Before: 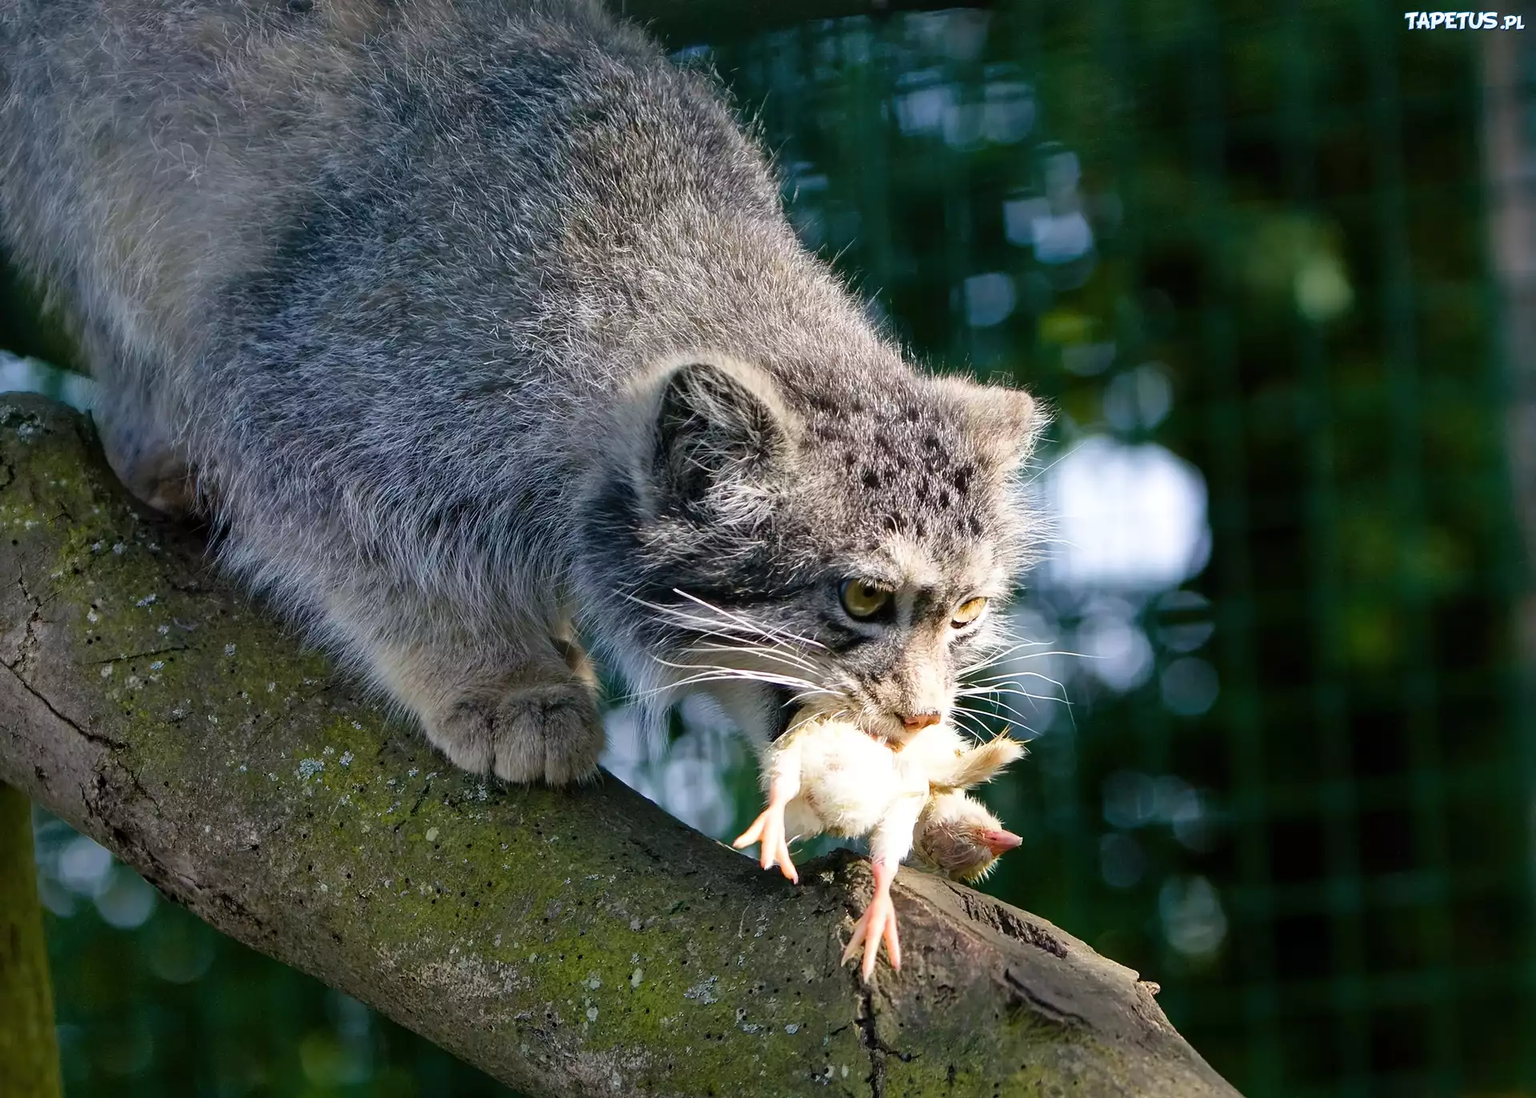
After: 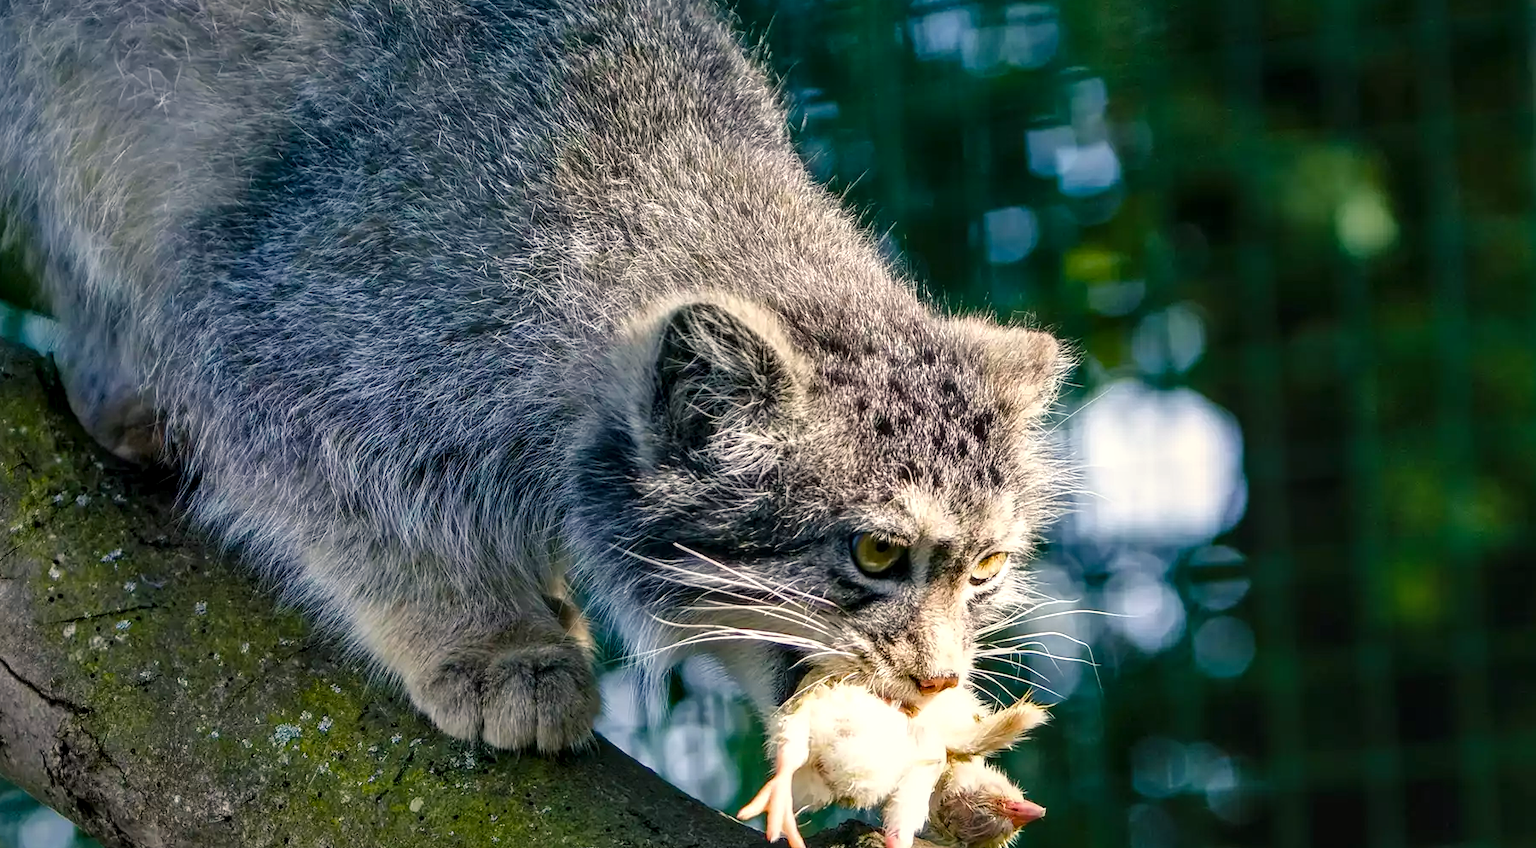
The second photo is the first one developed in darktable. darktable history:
crop: left 2.737%, top 7.287%, right 3.421%, bottom 20.179%
color balance rgb: shadows lift › chroma 2%, shadows lift › hue 219.6°, power › hue 313.2°, highlights gain › chroma 3%, highlights gain › hue 75.6°, global offset › luminance 0.5%, perceptual saturation grading › global saturation 15.33%, perceptual saturation grading › highlights -19.33%, perceptual saturation grading › shadows 20%, global vibrance 20%
local contrast: highlights 25%, detail 150%
